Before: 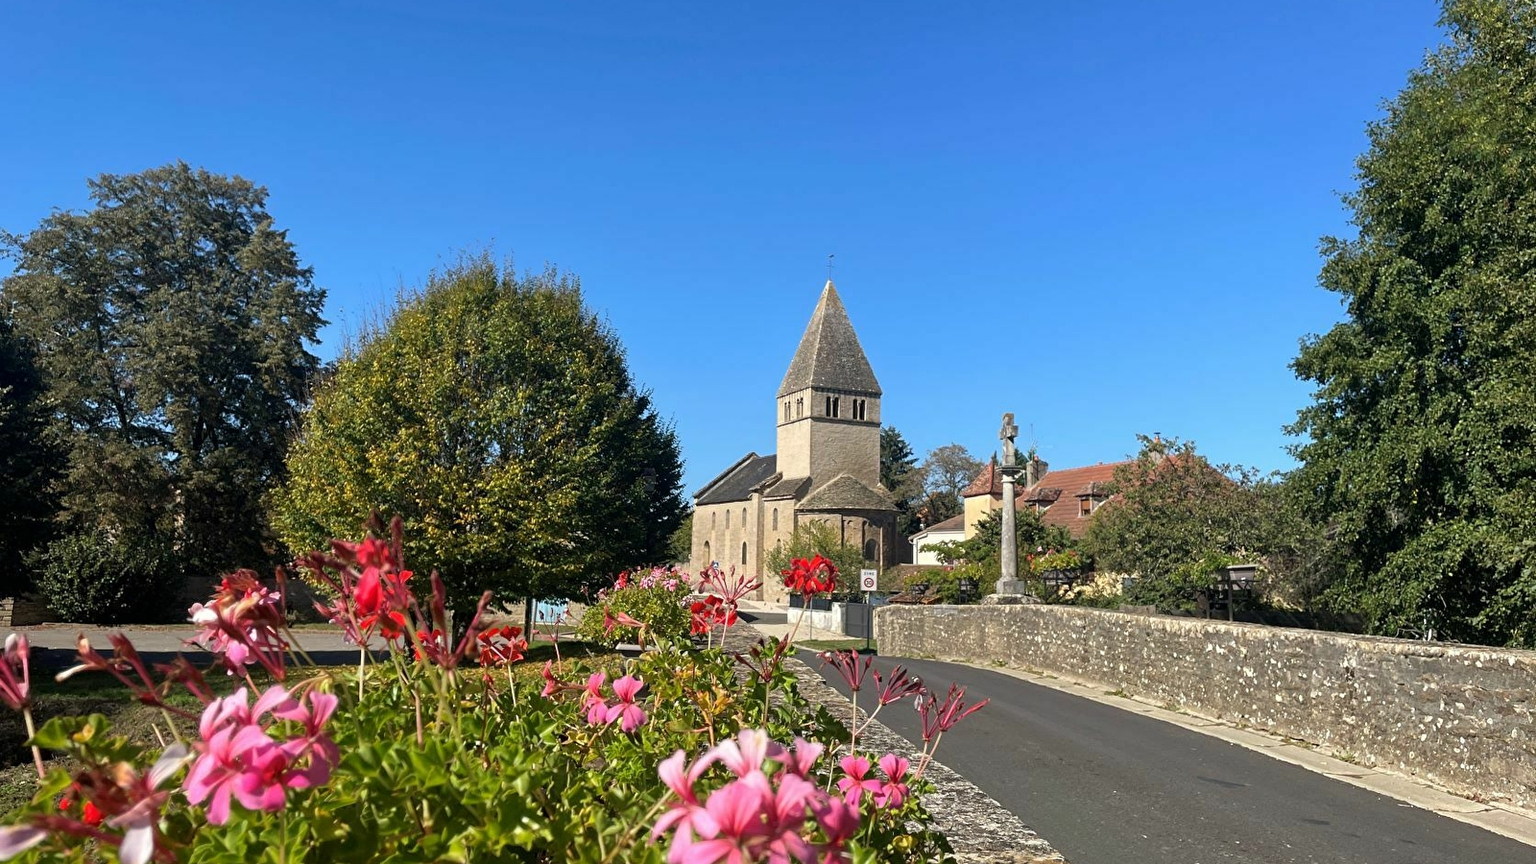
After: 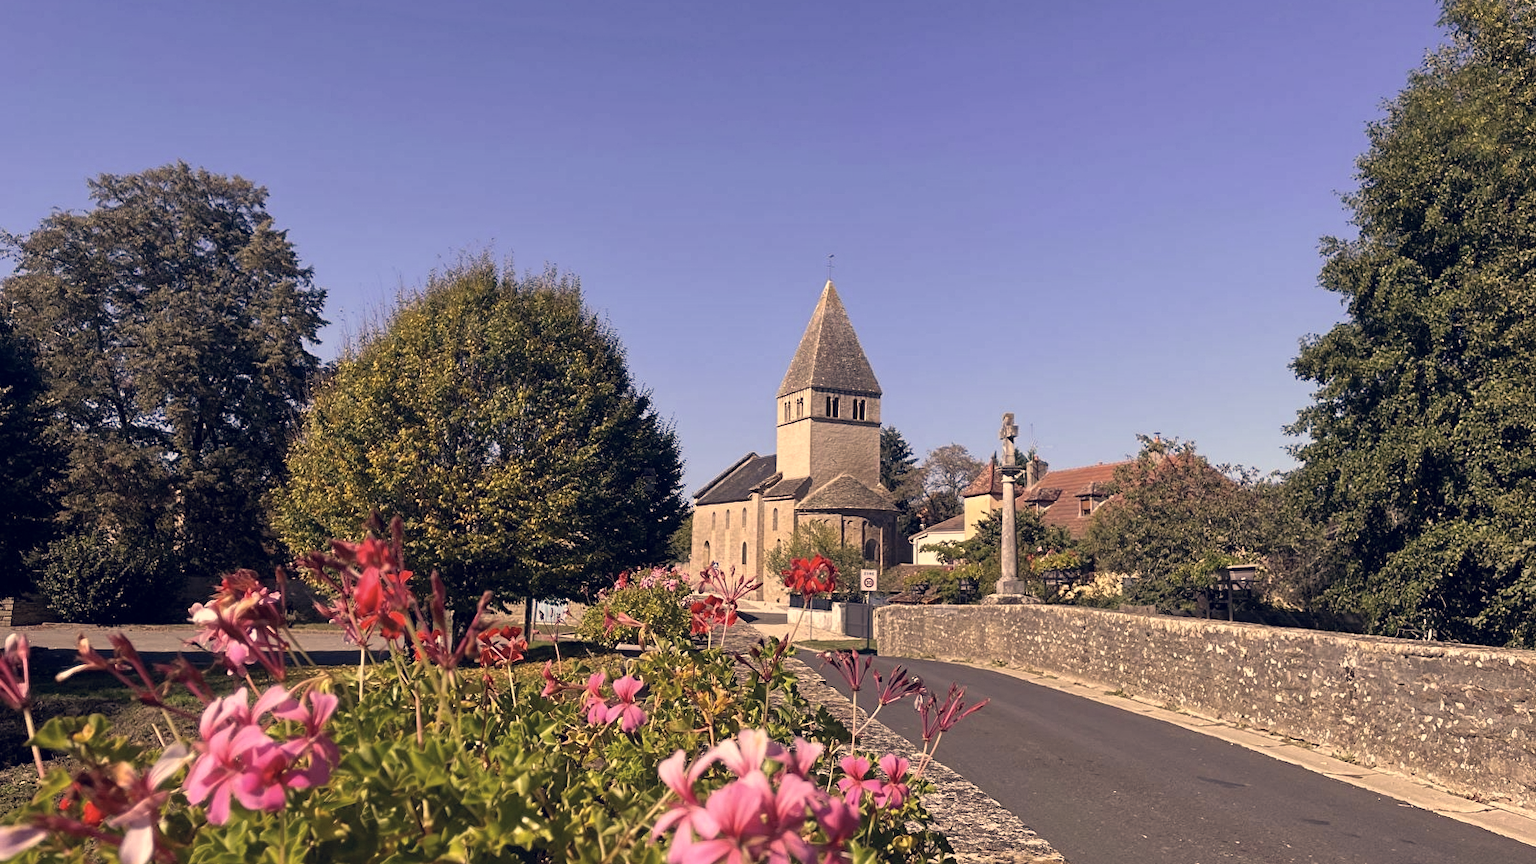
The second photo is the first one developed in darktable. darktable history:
color correction: highlights a* 20.36, highlights b* 27.66, shadows a* 3.46, shadows b* -16.83, saturation 0.723
